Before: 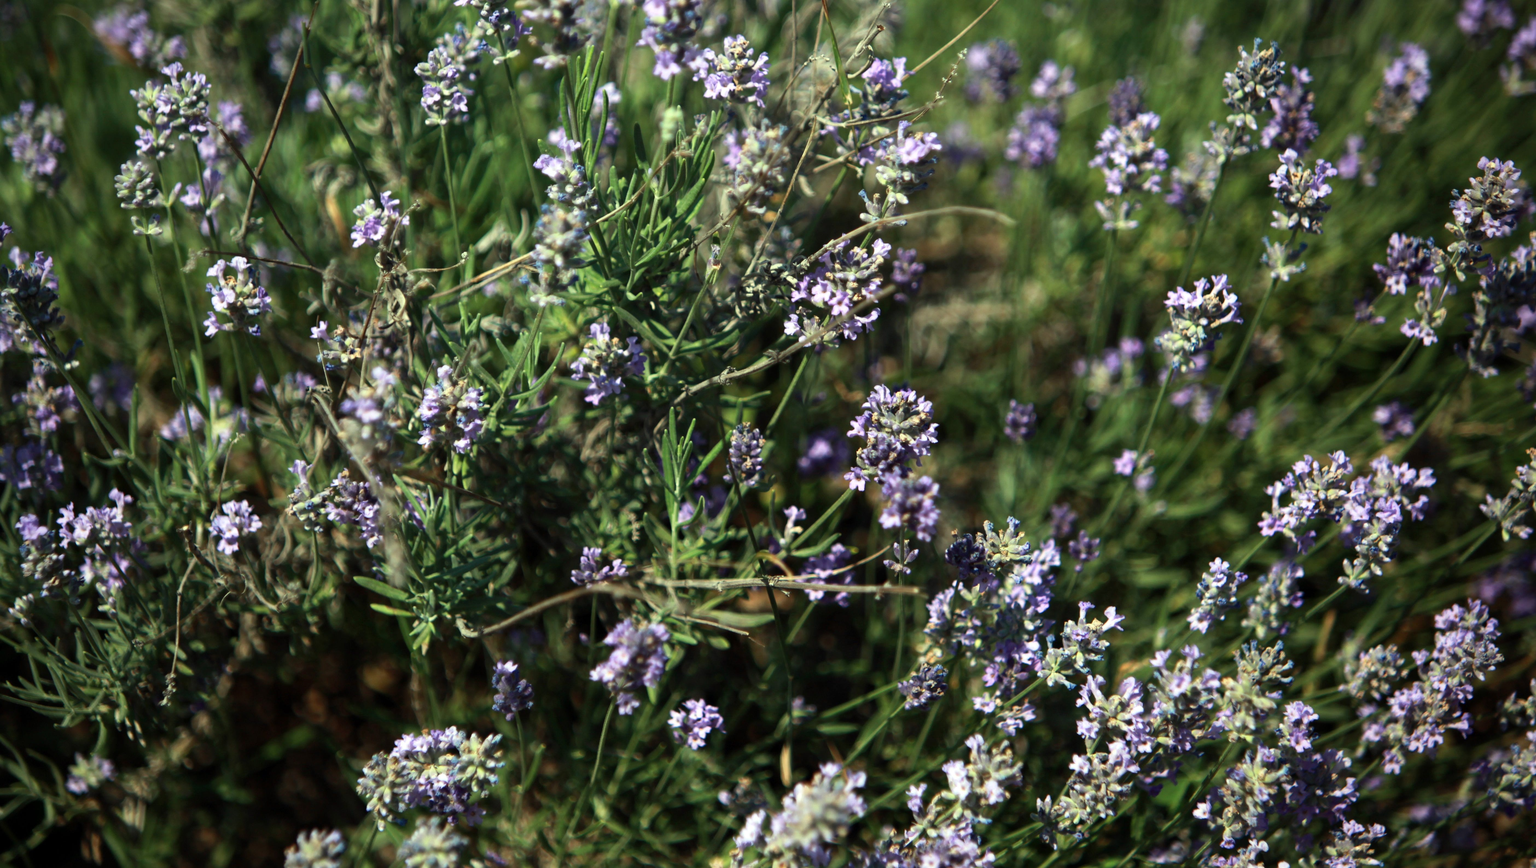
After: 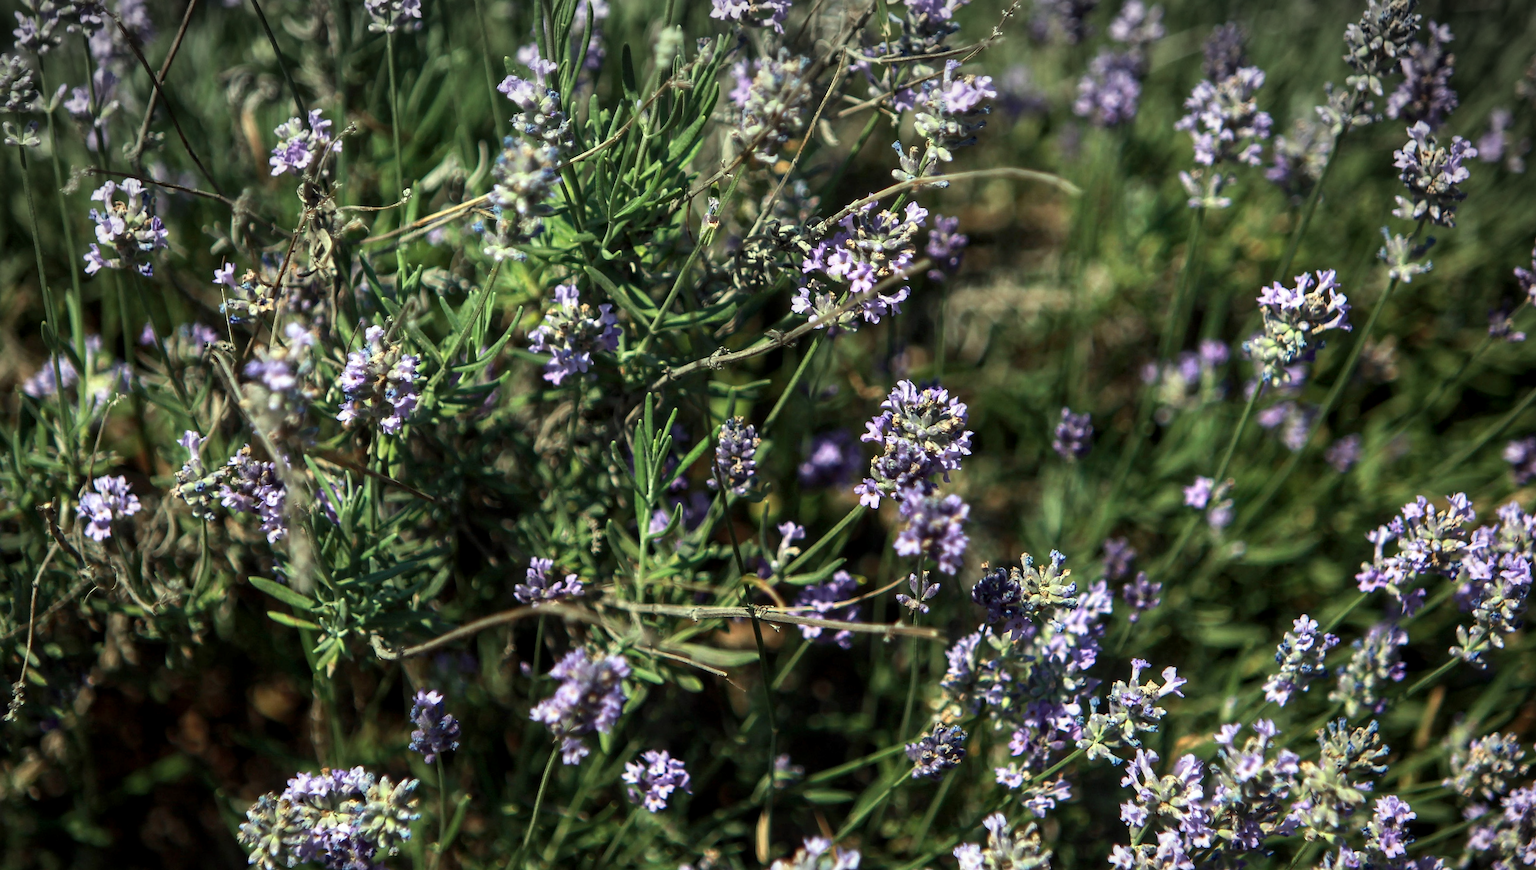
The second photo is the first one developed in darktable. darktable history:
crop and rotate: angle -3.32°, left 5.194%, top 5.171%, right 4.705%, bottom 4.448%
local contrast: on, module defaults
vignetting: fall-off start 100.23%, fall-off radius 65.26%, center (-0.026, 0.401), automatic ratio true
sharpen: radius 1.412, amount 1.261, threshold 0.843
